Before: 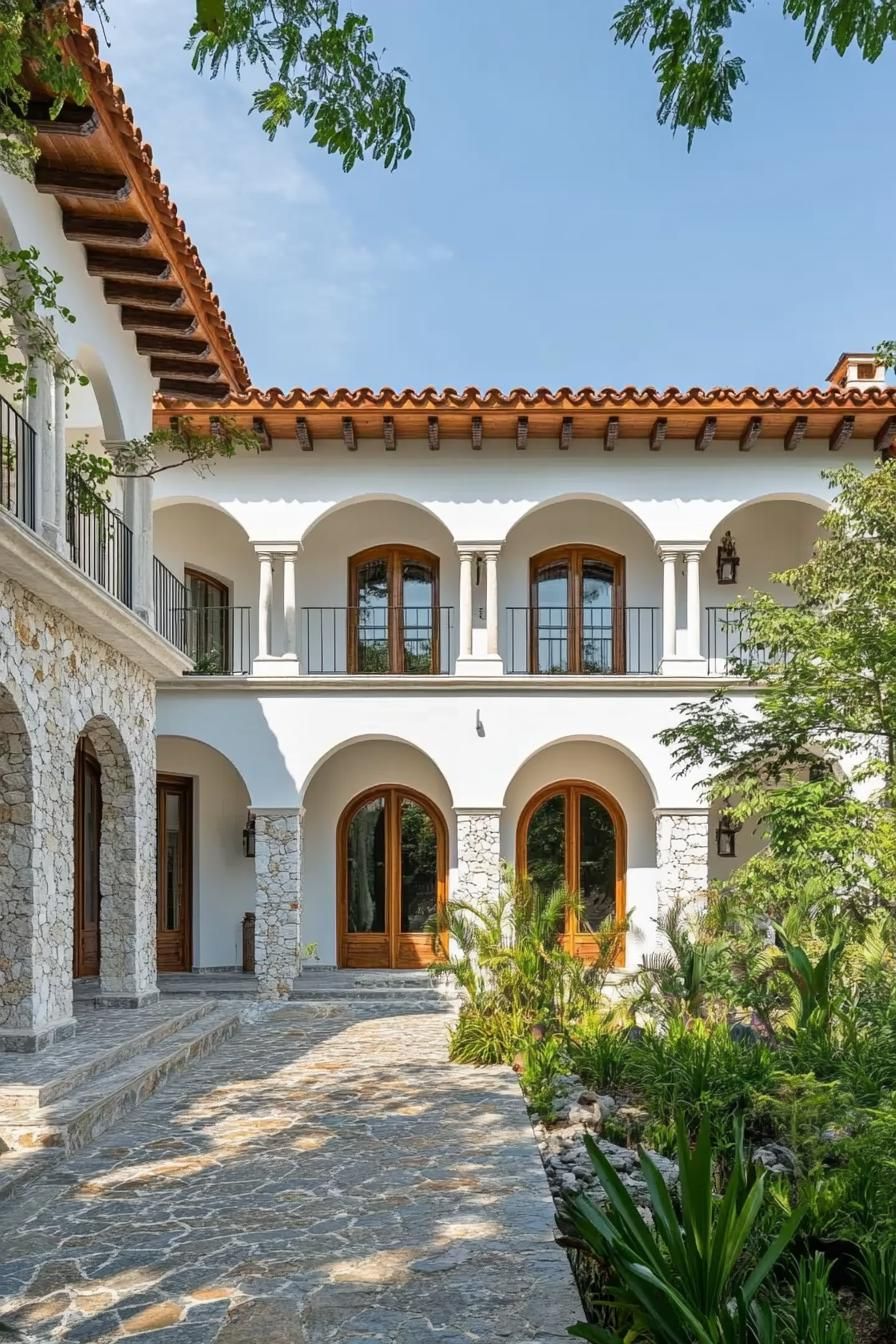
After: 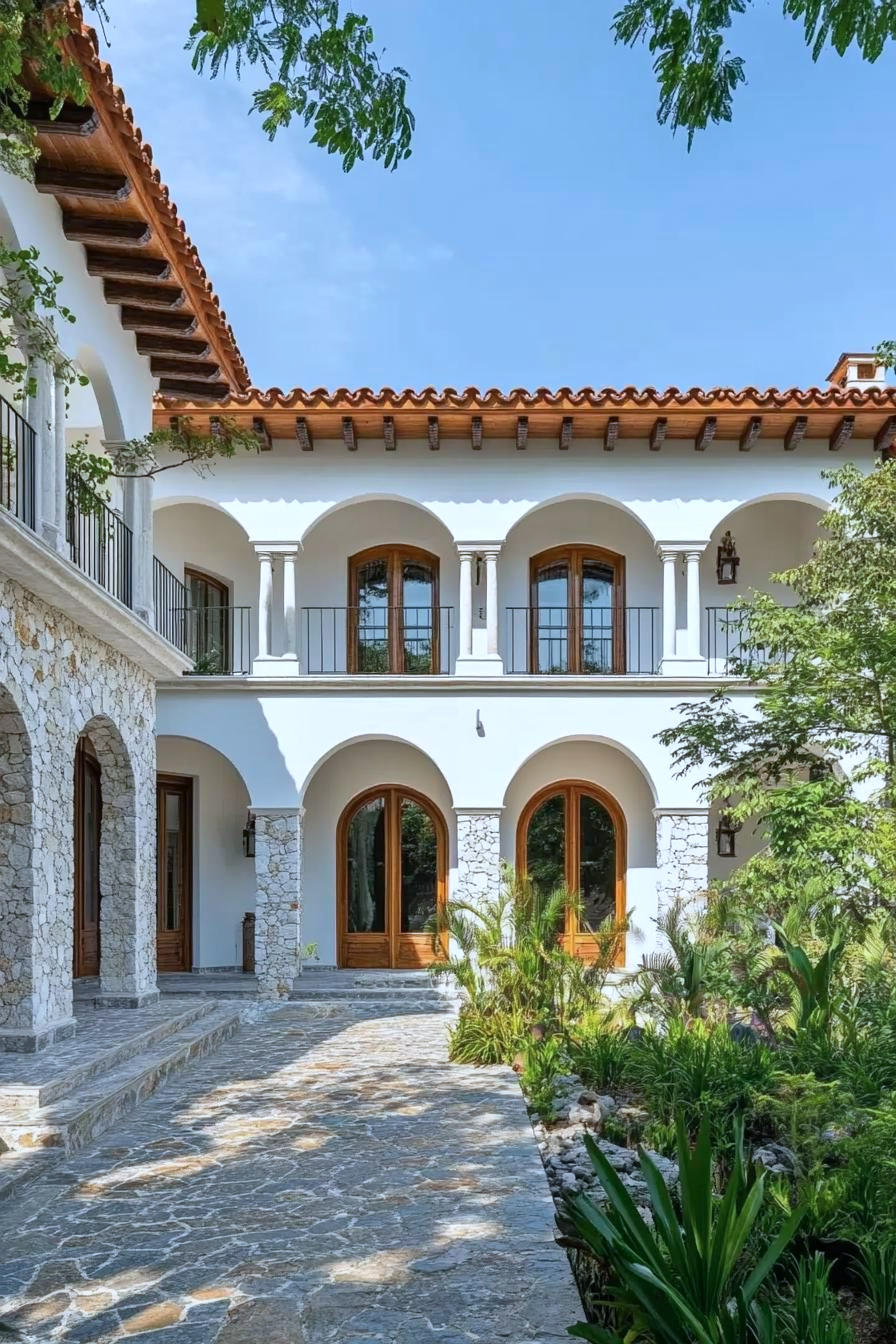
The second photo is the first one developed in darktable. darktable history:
color calibration: x 0.37, y 0.382, temperature 4314.57 K
